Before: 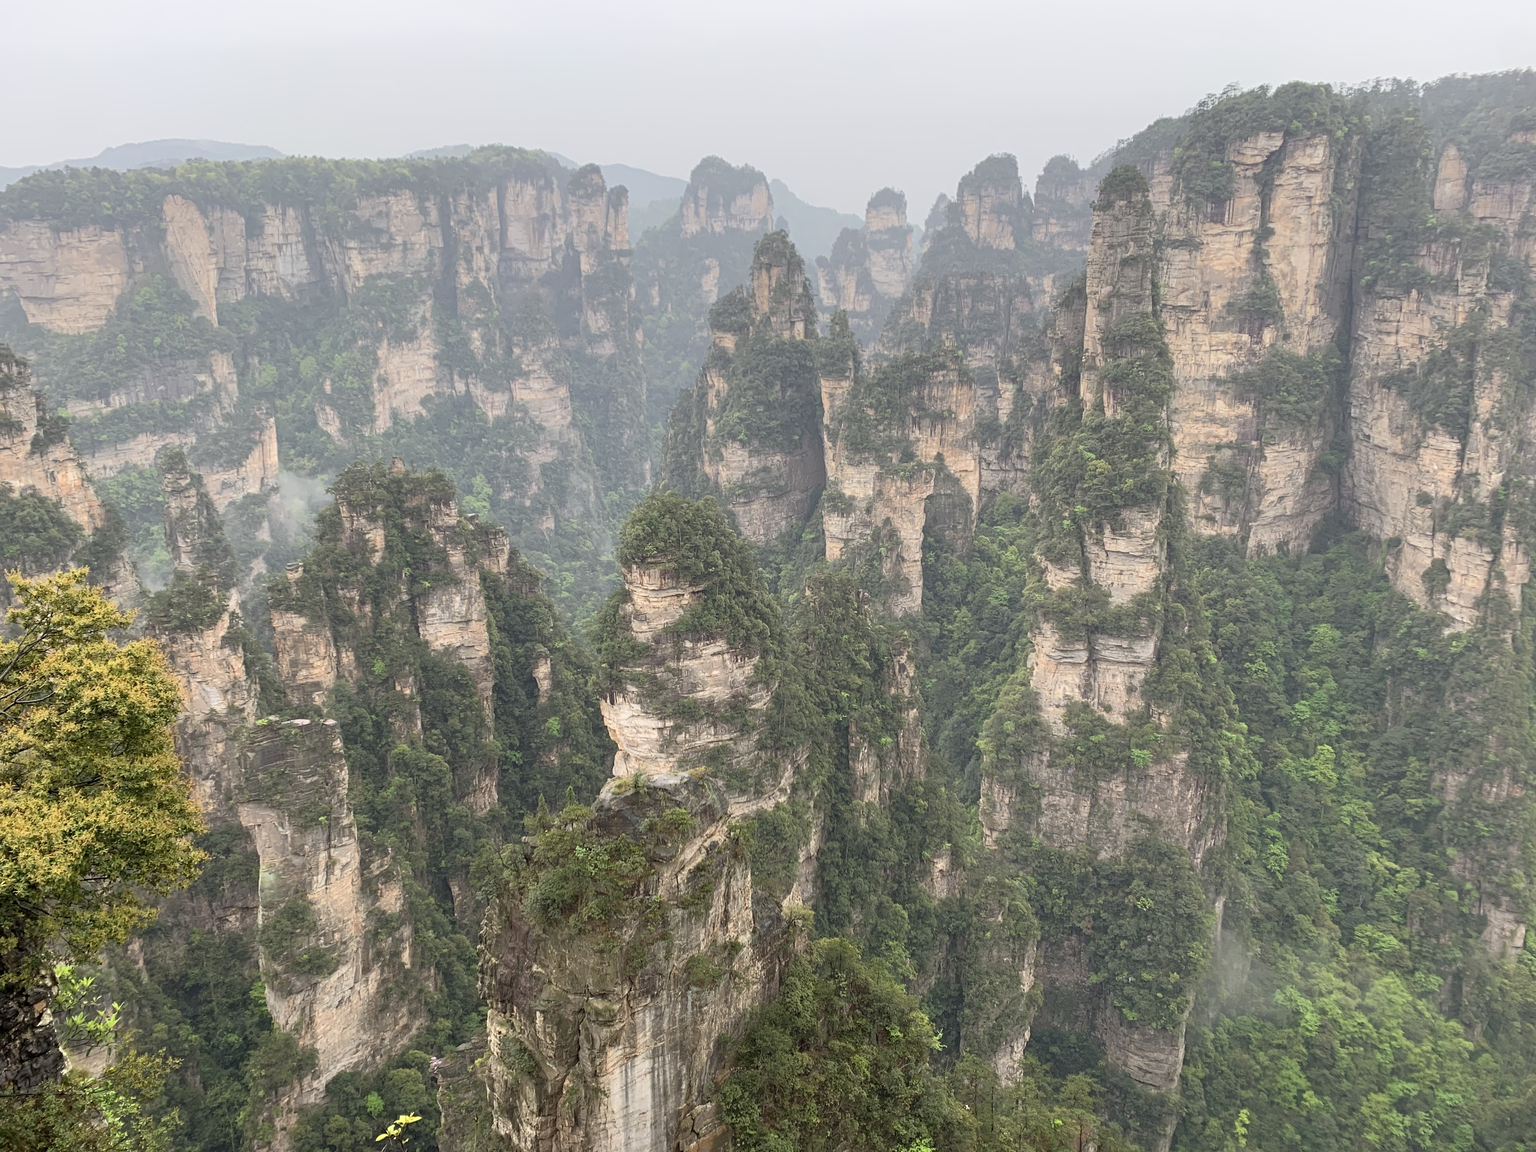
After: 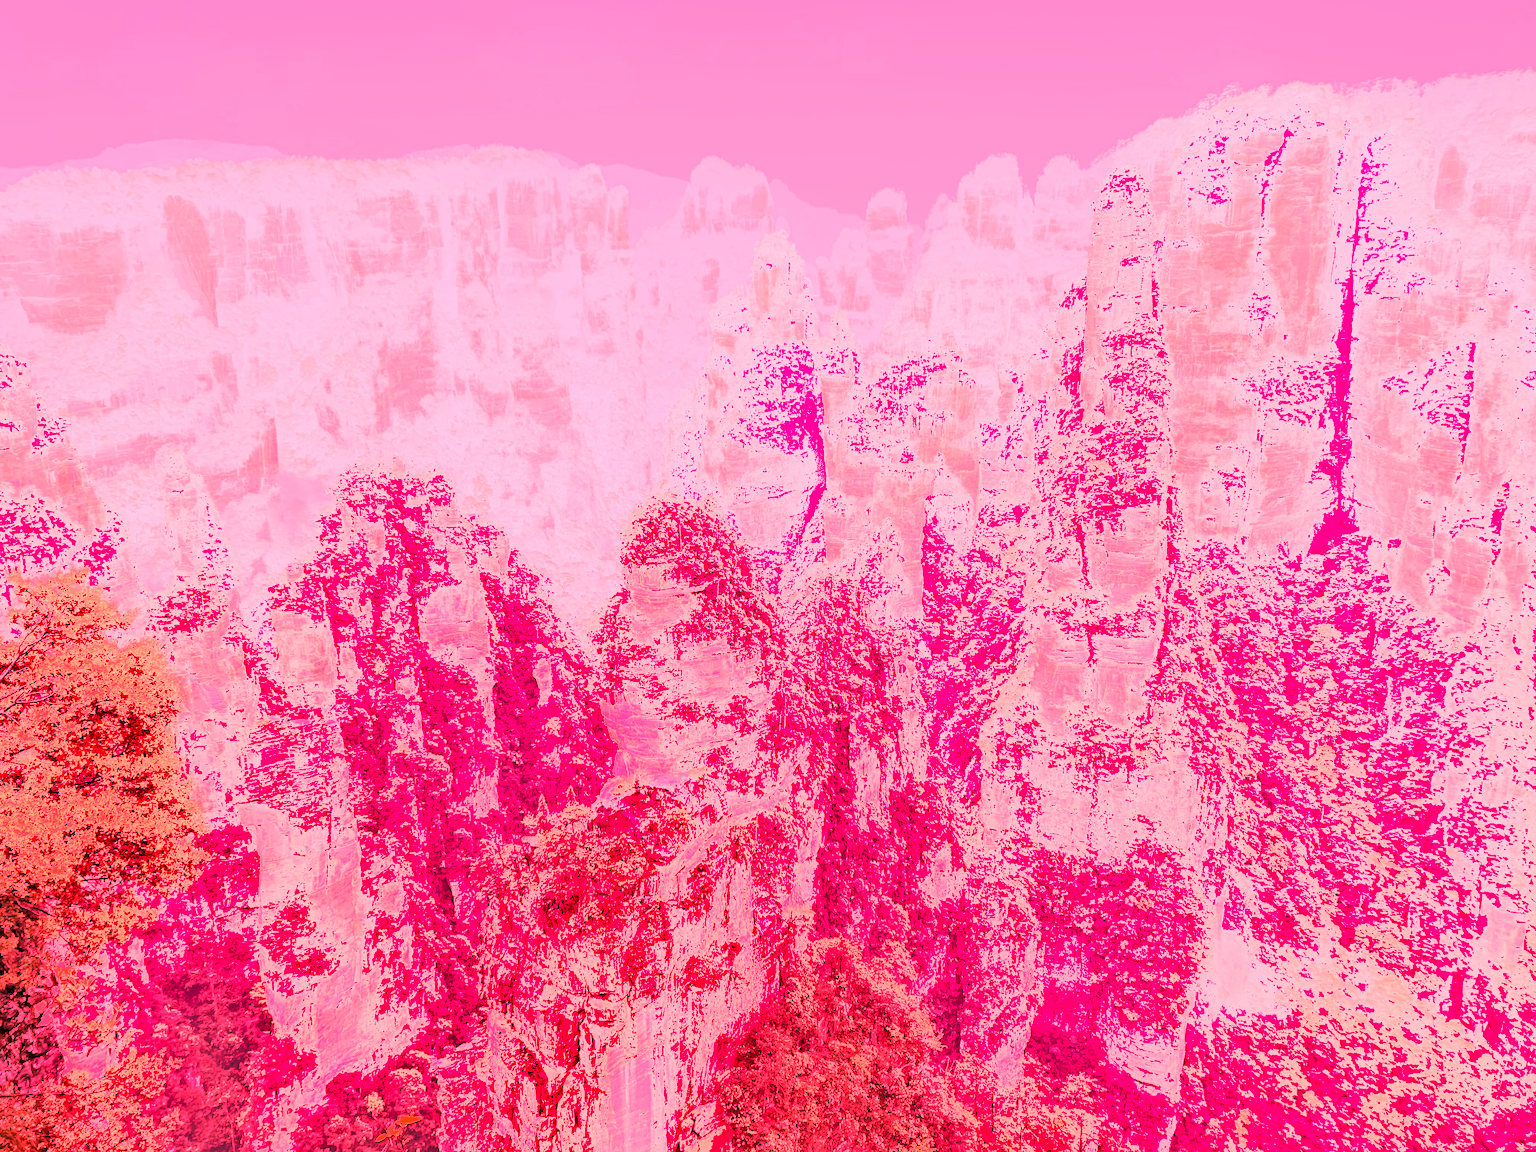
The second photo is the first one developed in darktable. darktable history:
shadows and highlights: low approximation 0.01, soften with gaussian
white balance: red 4.26, blue 1.802
